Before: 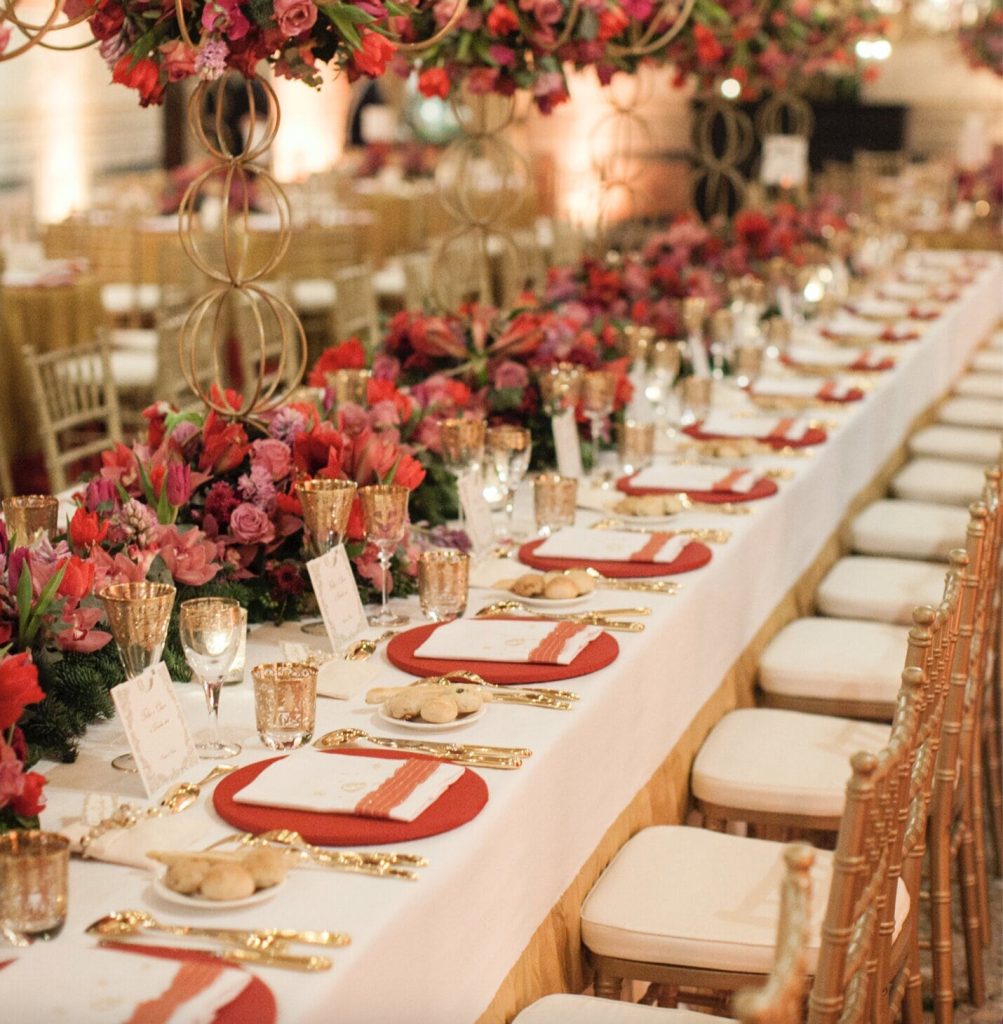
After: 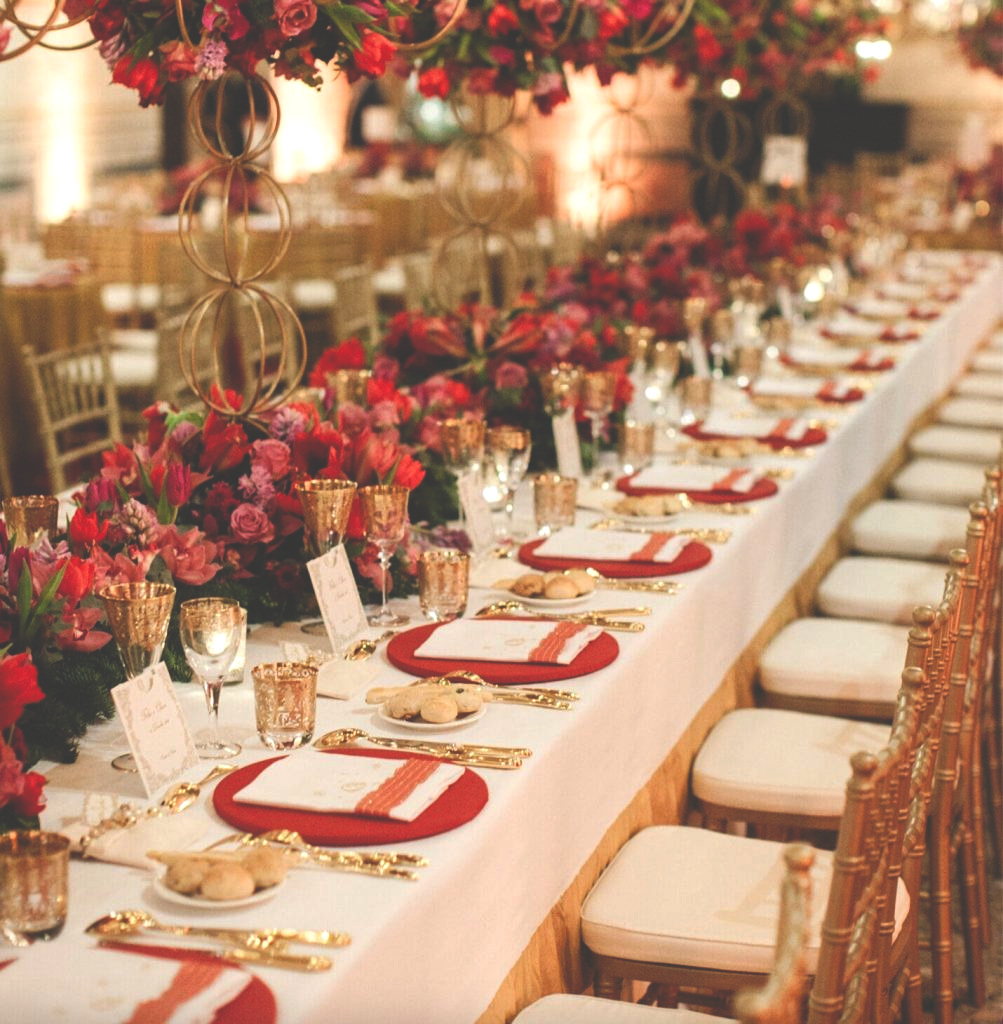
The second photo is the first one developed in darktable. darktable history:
color balance rgb: linear chroma grading › shadows 32%, linear chroma grading › global chroma -2%, linear chroma grading › mid-tones 4%, perceptual saturation grading › global saturation -2%, perceptual saturation grading › highlights -8%, perceptual saturation grading › mid-tones 8%, perceptual saturation grading › shadows 4%, perceptual brilliance grading › highlights 8%, perceptual brilliance grading › mid-tones 4%, perceptual brilliance grading › shadows 2%, global vibrance 16%, saturation formula JzAzBz (2021)
tone curve: curves: ch0 [(0, 0) (0.003, 0.04) (0.011, 0.053) (0.025, 0.077) (0.044, 0.104) (0.069, 0.127) (0.1, 0.15) (0.136, 0.177) (0.177, 0.215) (0.224, 0.254) (0.277, 0.3) (0.335, 0.355) (0.399, 0.41) (0.468, 0.477) (0.543, 0.554) (0.623, 0.636) (0.709, 0.72) (0.801, 0.804) (0.898, 0.892) (1, 1)], preserve colors none
rgb curve: curves: ch0 [(0, 0.186) (0.314, 0.284) (0.775, 0.708) (1, 1)], compensate middle gray true, preserve colors none
